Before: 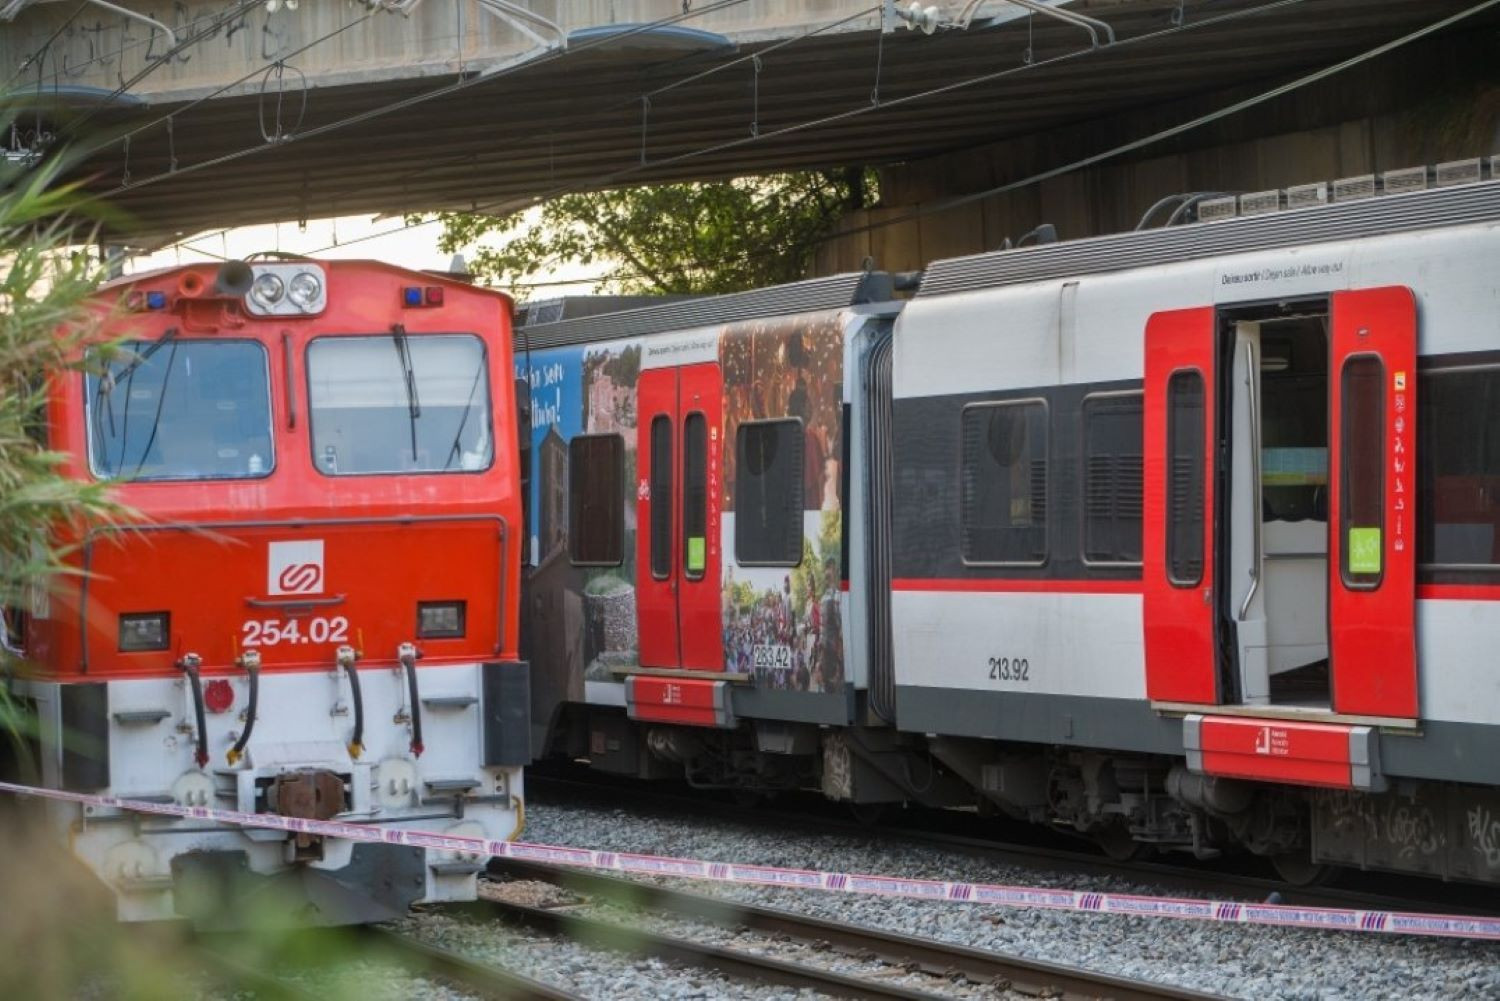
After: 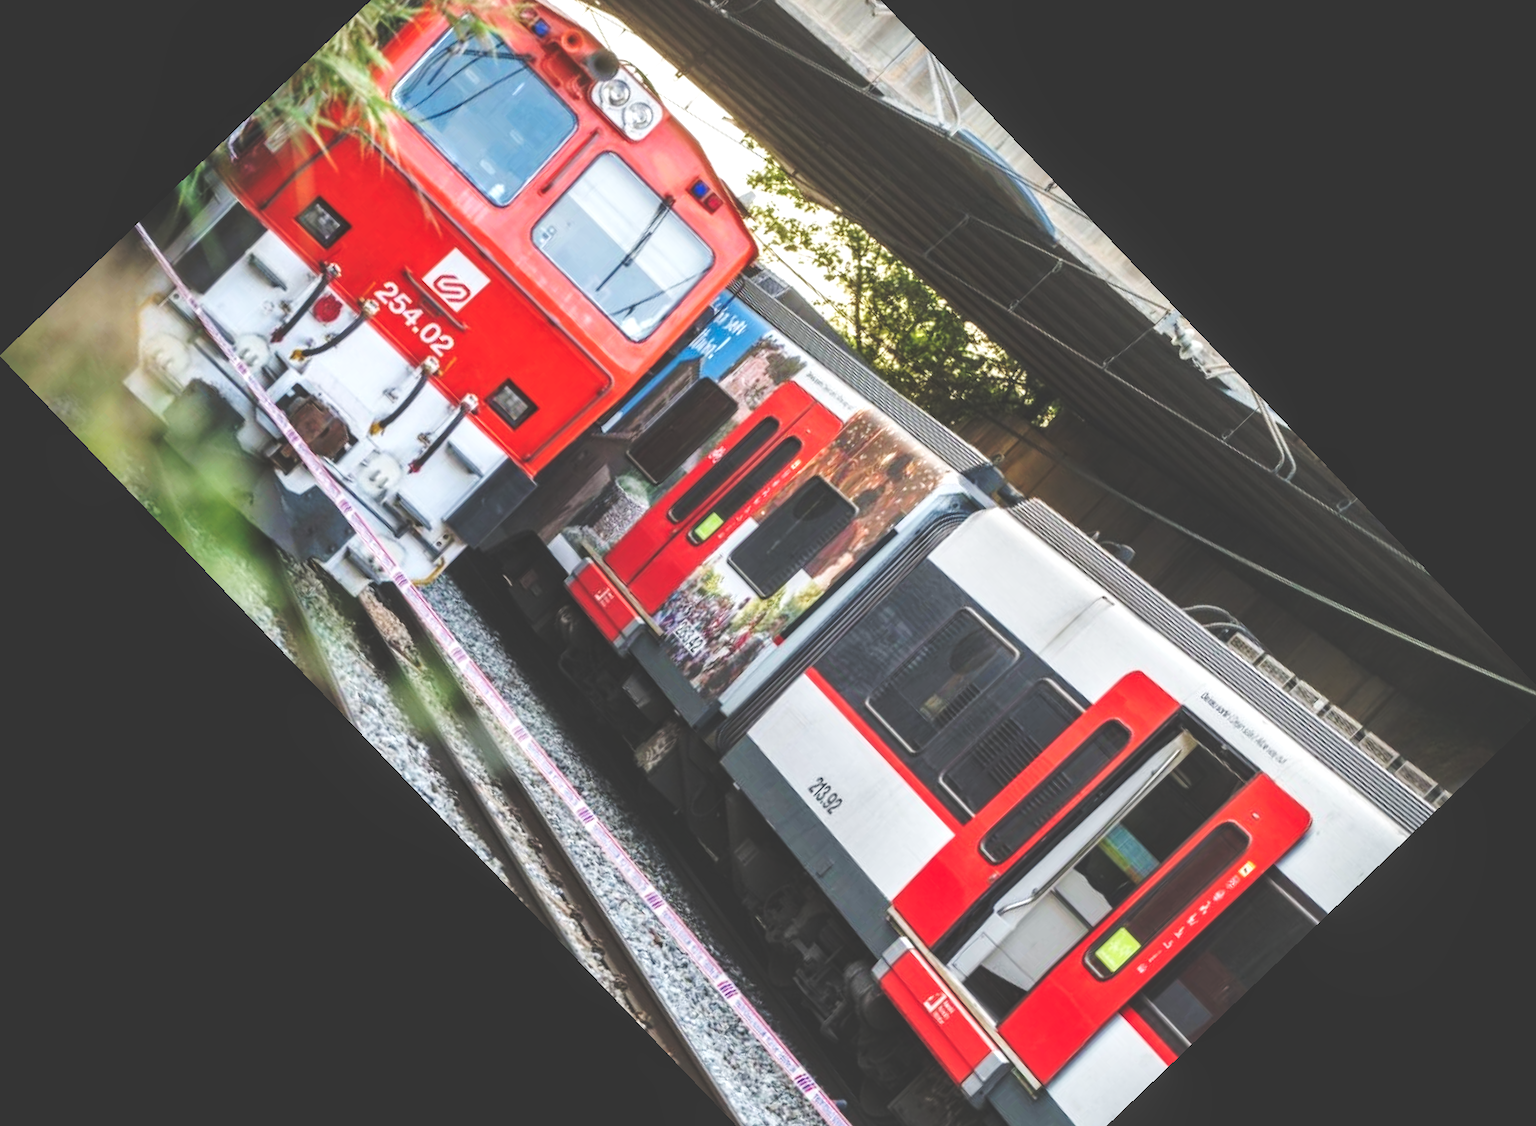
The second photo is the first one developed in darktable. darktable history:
base curve: curves: ch0 [(0, 0.003) (0.001, 0.002) (0.006, 0.004) (0.02, 0.022) (0.048, 0.086) (0.094, 0.234) (0.162, 0.431) (0.258, 0.629) (0.385, 0.8) (0.548, 0.918) (0.751, 0.988) (1, 1)], preserve colors none
crop and rotate: angle -46.26°, top 16.234%, right 0.912%, bottom 11.704%
local contrast: detail 130%
rgb curve: curves: ch0 [(0, 0.186) (0.314, 0.284) (0.775, 0.708) (1, 1)], compensate middle gray true, preserve colors none
